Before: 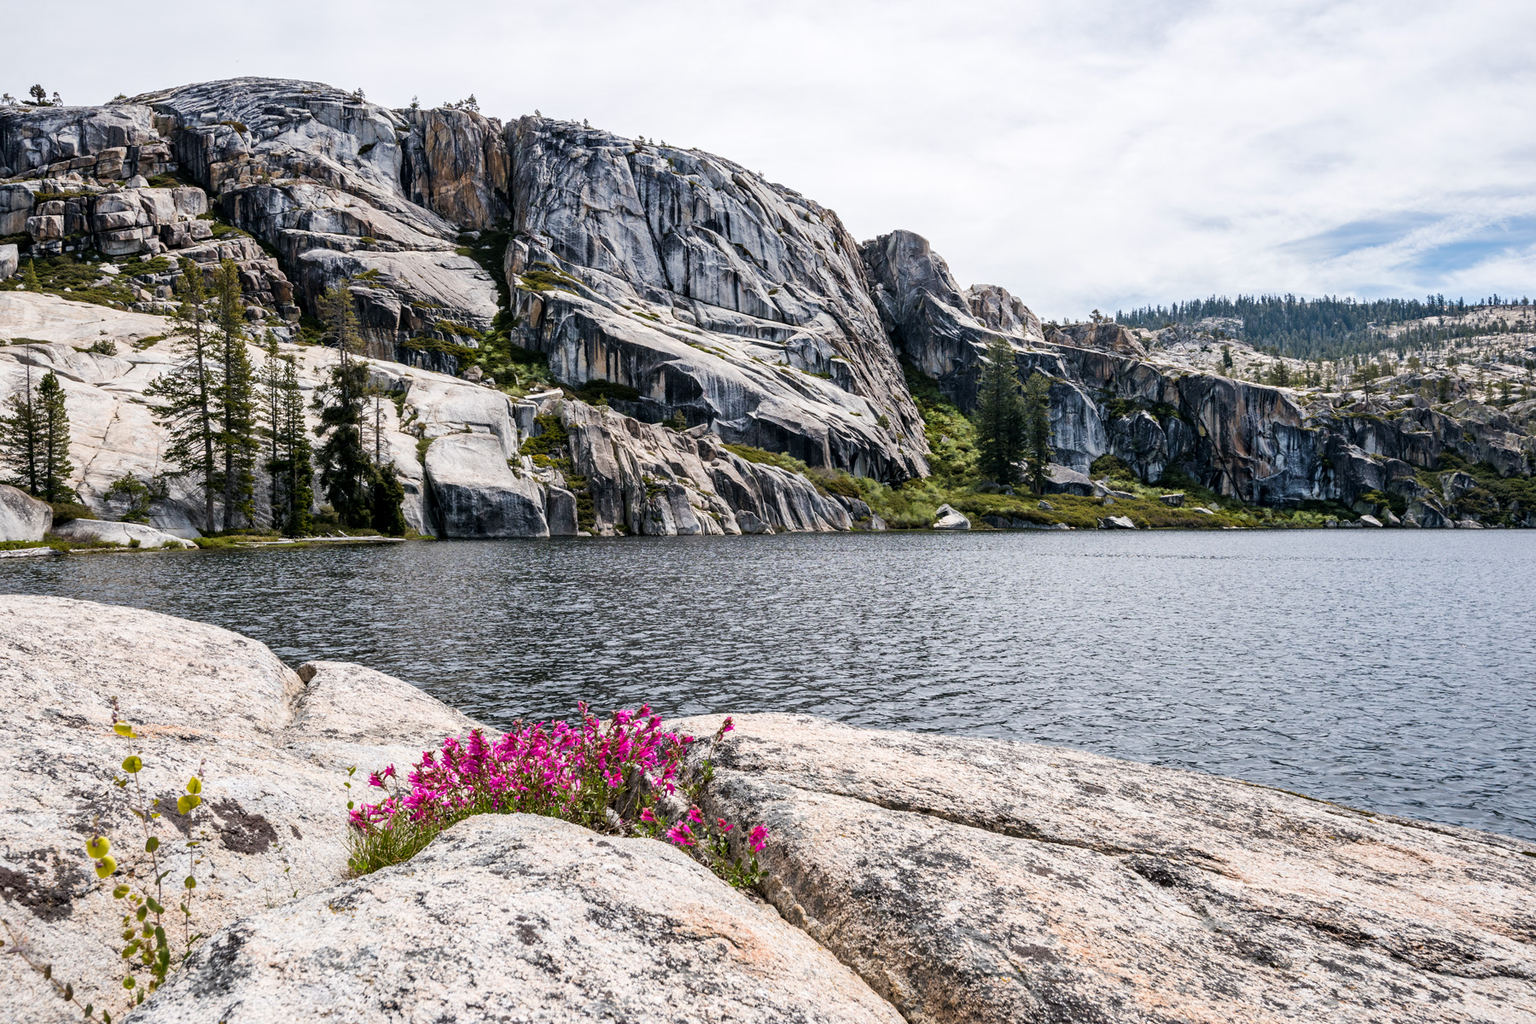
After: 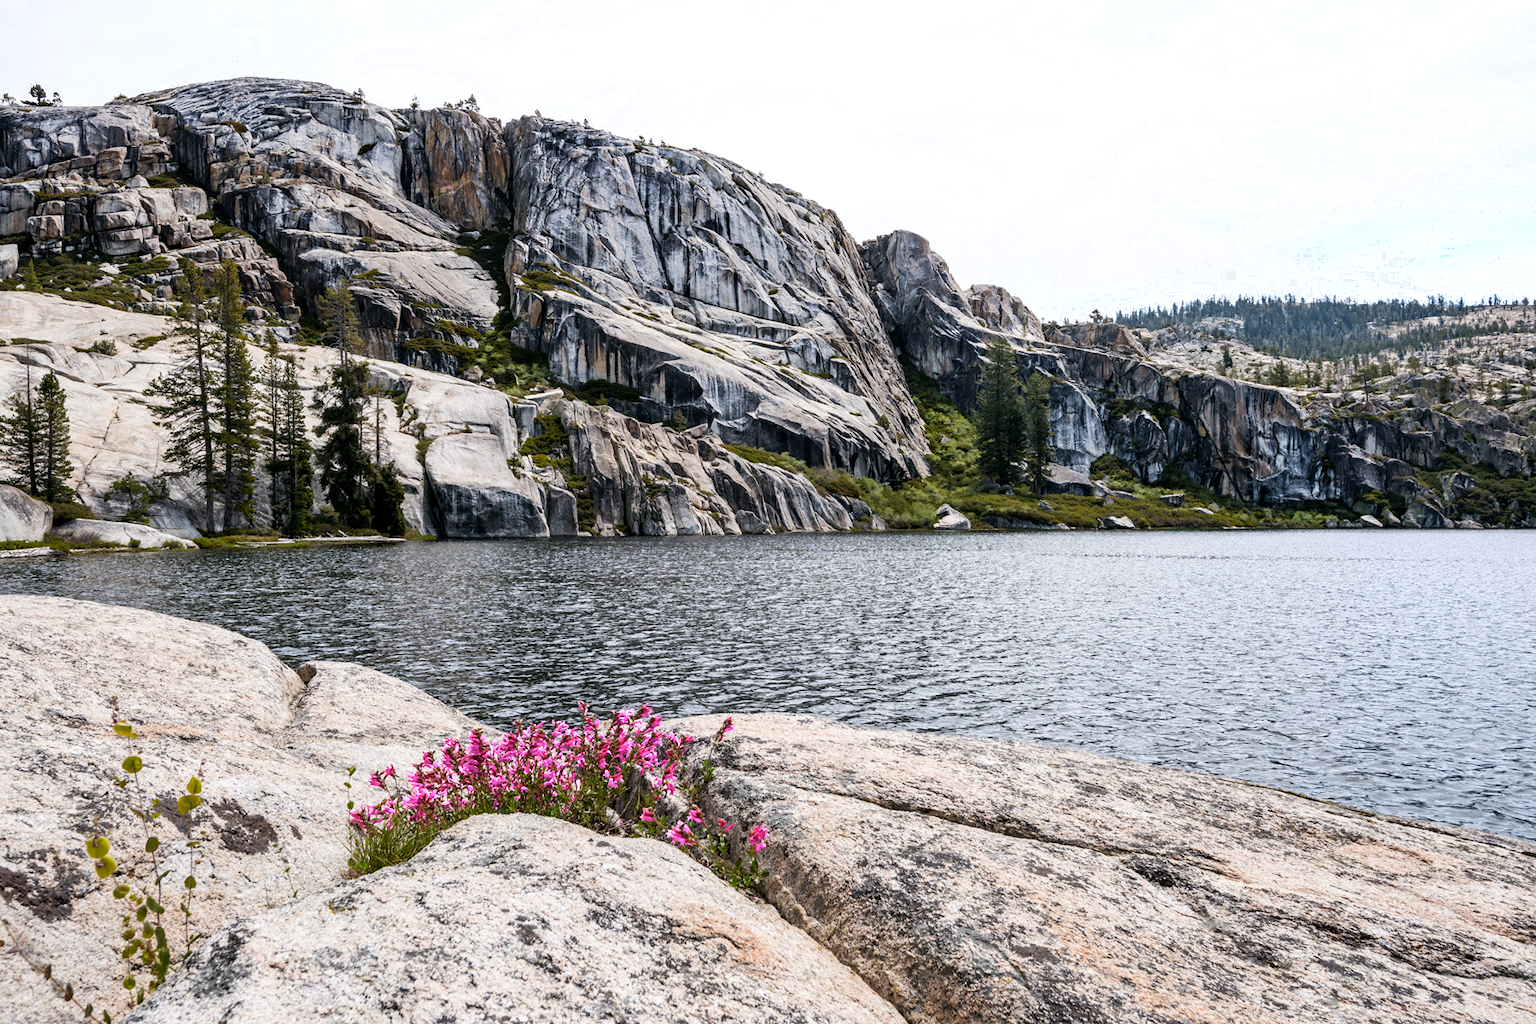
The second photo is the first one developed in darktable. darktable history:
color zones: curves: ch0 [(0.203, 0.433) (0.607, 0.517) (0.697, 0.696) (0.705, 0.897)]
